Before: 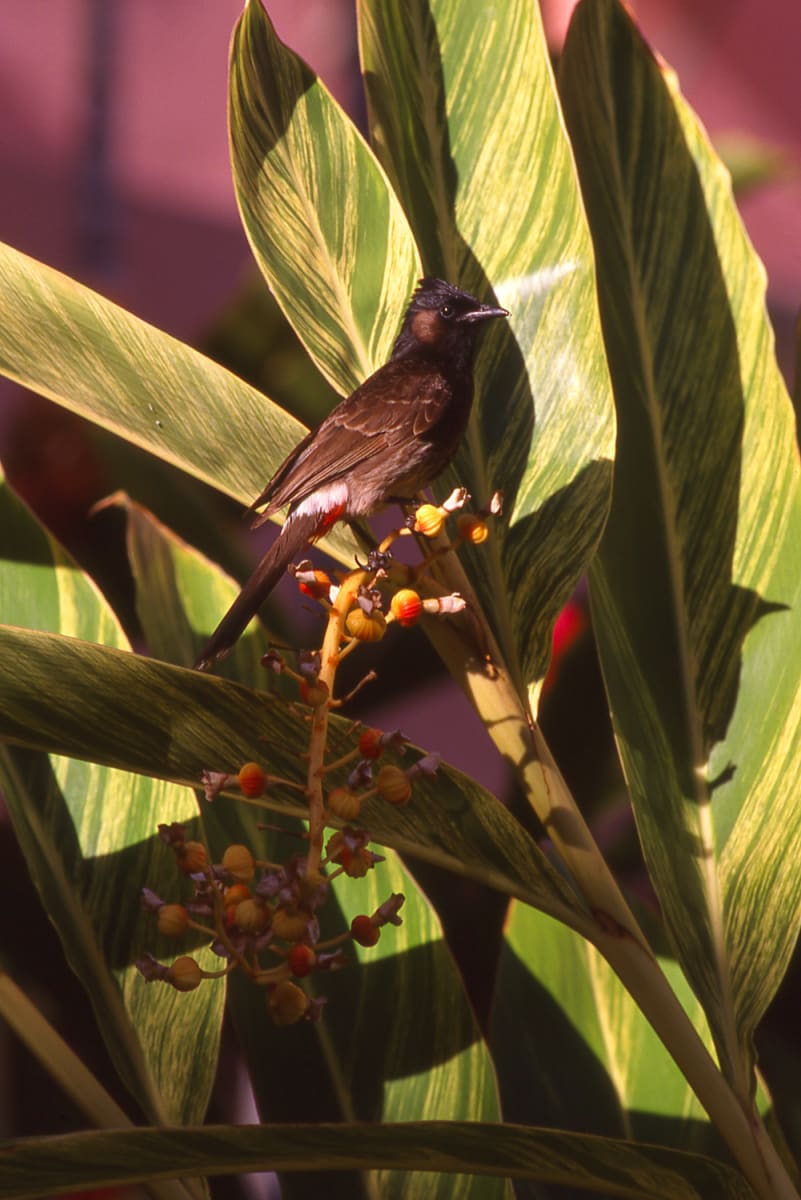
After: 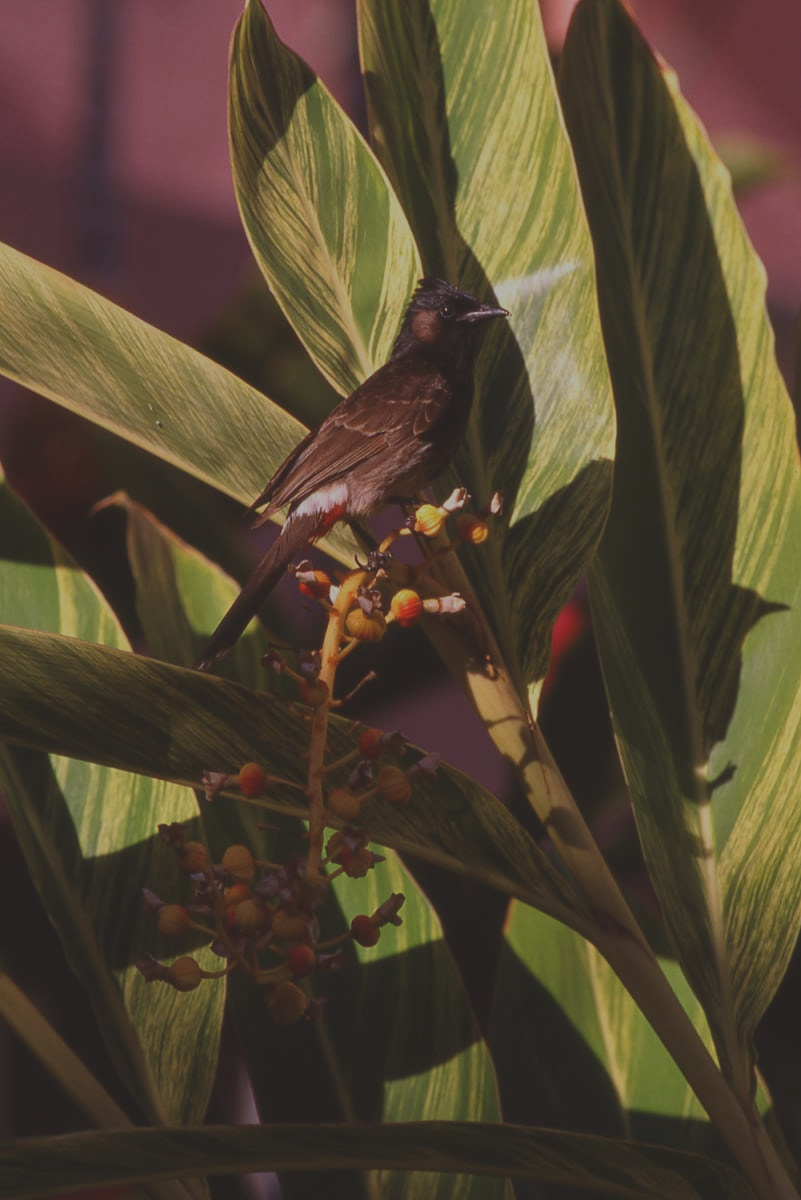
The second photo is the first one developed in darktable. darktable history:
contrast brightness saturation: contrast -0.1, saturation -0.1
exposure: black level correction -0.016, exposure -1.018 EV, compensate highlight preservation false
